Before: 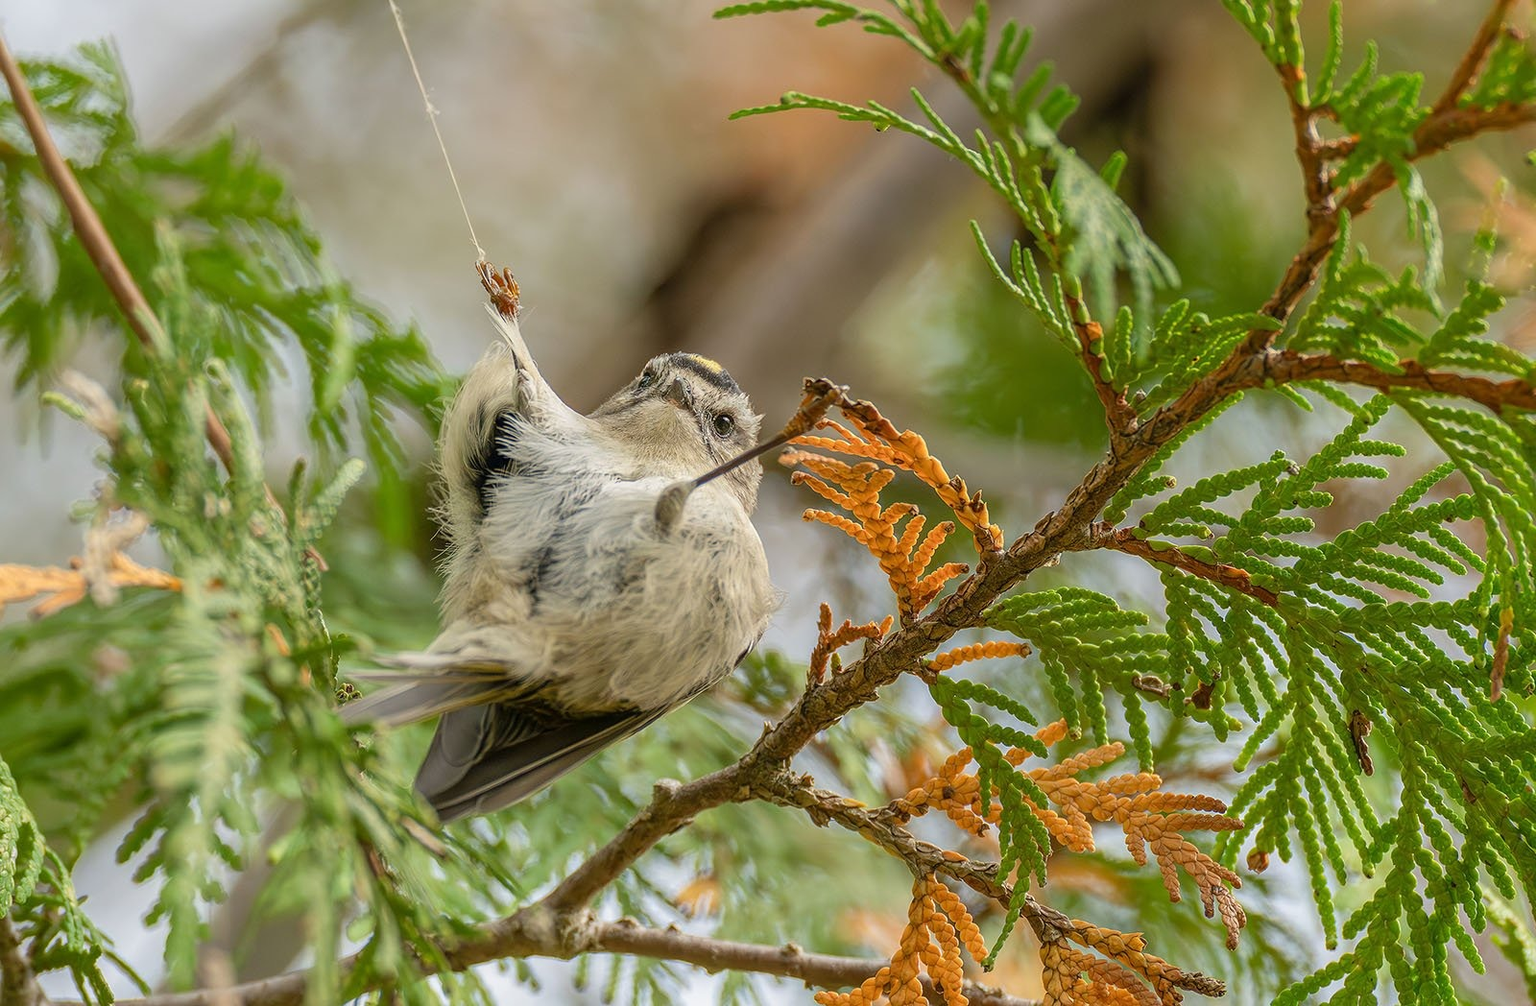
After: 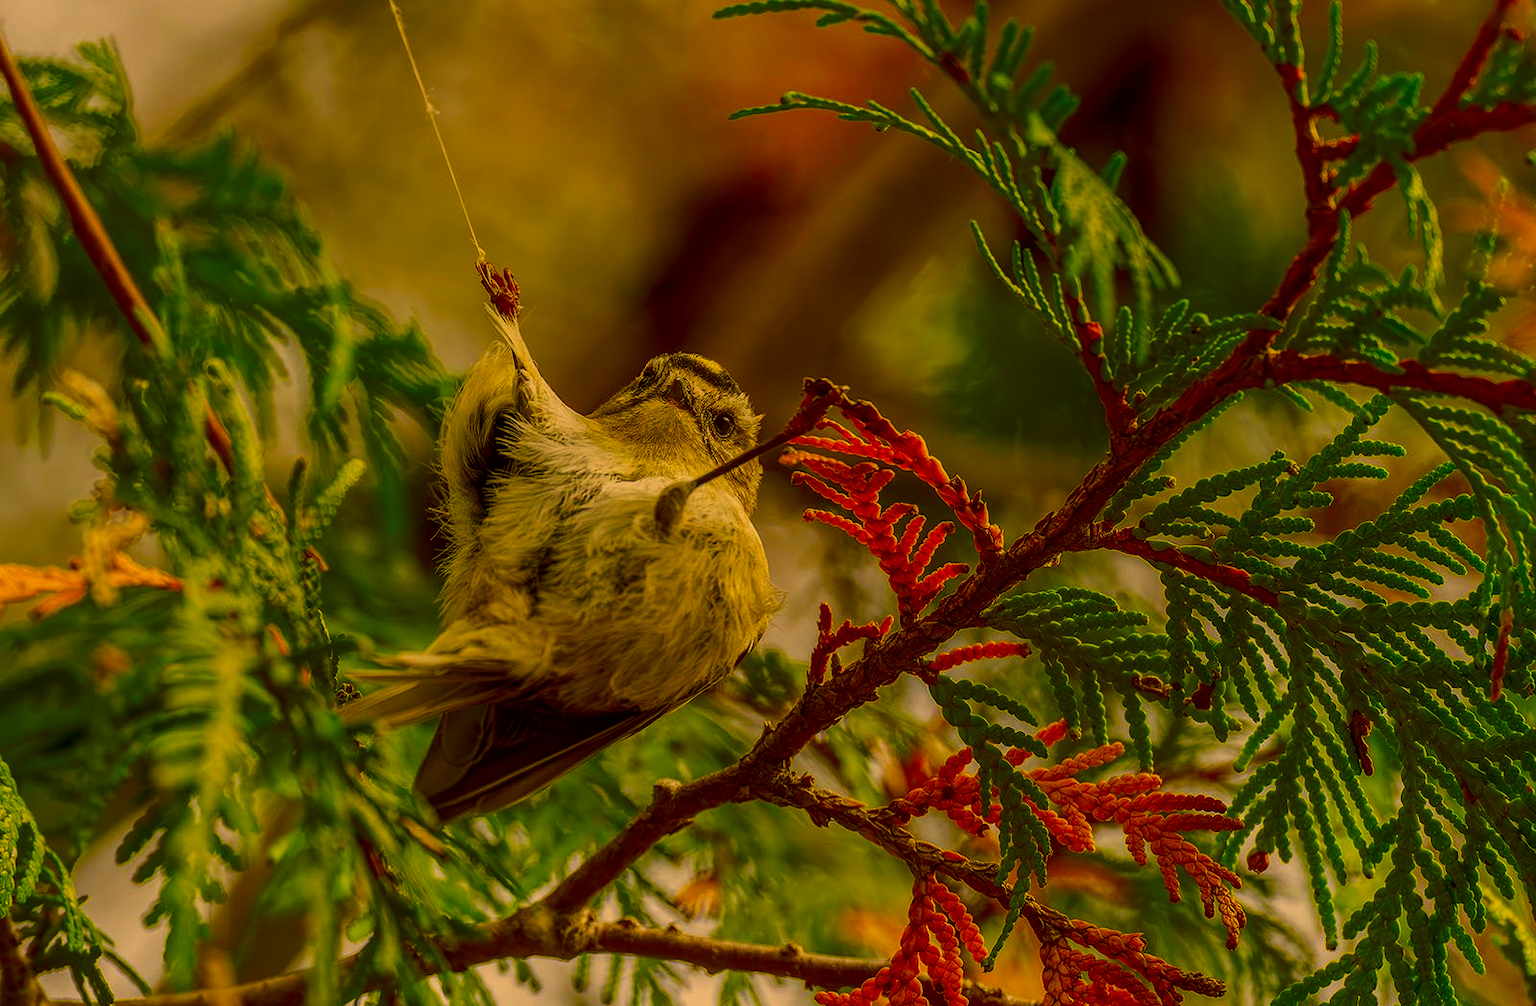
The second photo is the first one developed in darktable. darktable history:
contrast brightness saturation: contrast 0.21, brightness -0.11, saturation 0.21
color correction: highlights a* 10.44, highlights b* 30.04, shadows a* 2.73, shadows b* 17.51, saturation 1.72
exposure: exposure -1 EV, compensate highlight preservation false
local contrast: on, module defaults
